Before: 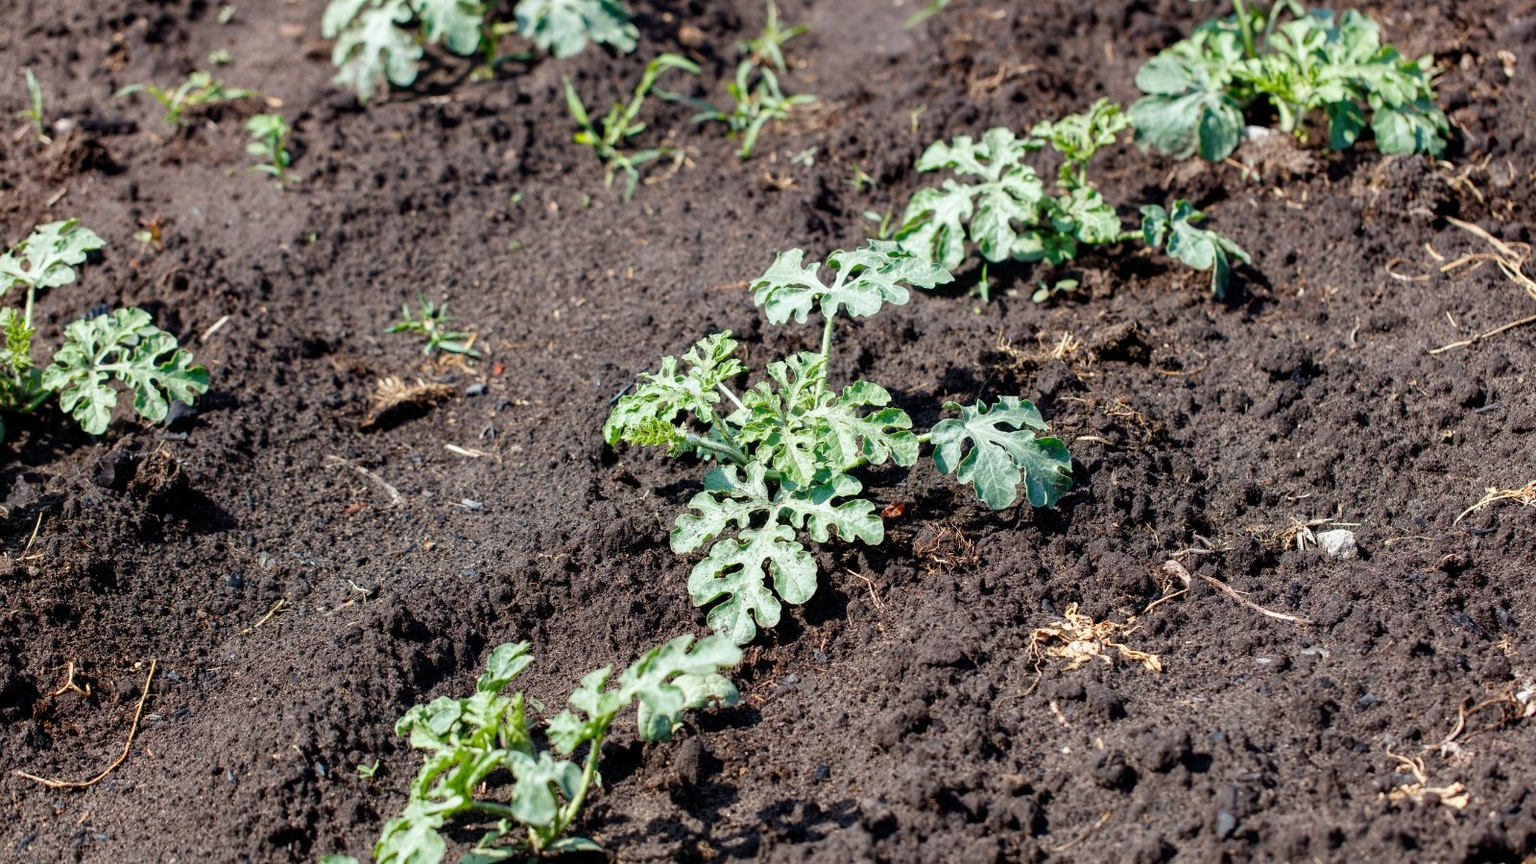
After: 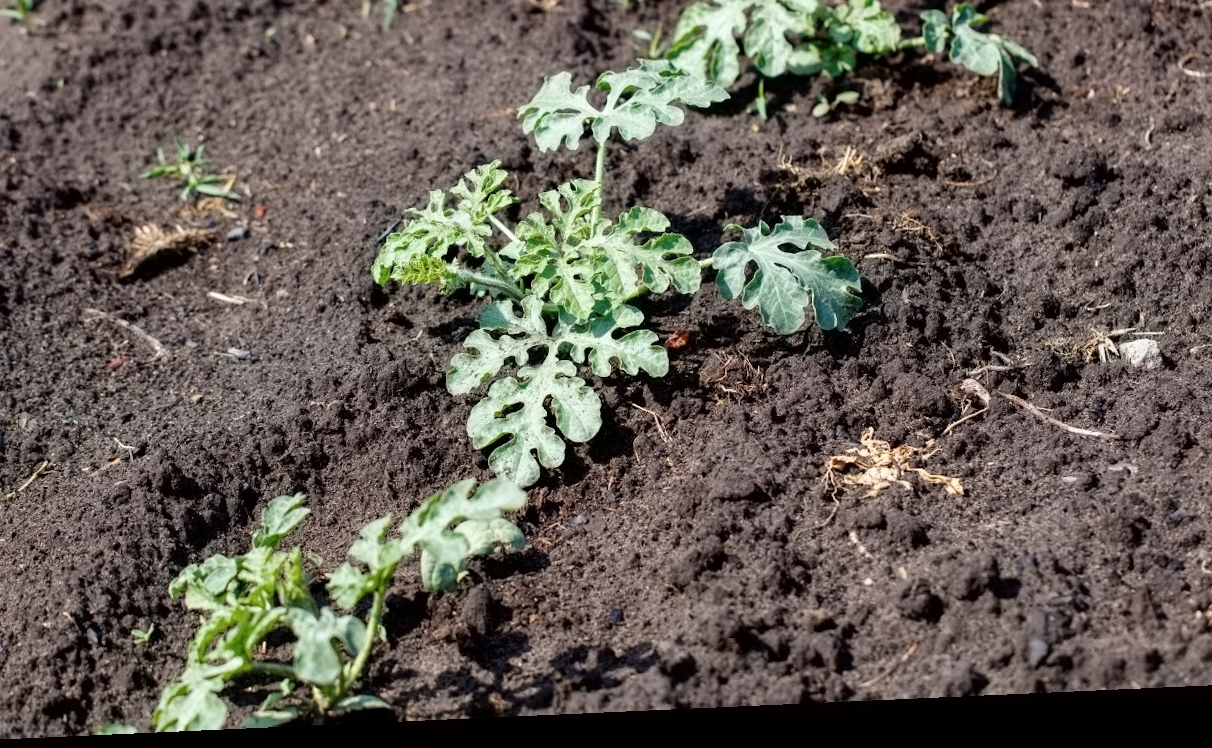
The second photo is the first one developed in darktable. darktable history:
crop: left 16.871%, top 22.857%, right 9.116%
contrast equalizer: y [[0.5 ×6], [0.5 ×6], [0.5 ×6], [0 ×6], [0, 0.039, 0.251, 0.29, 0.293, 0.292]]
rotate and perspective: rotation -2.56°, automatic cropping off
